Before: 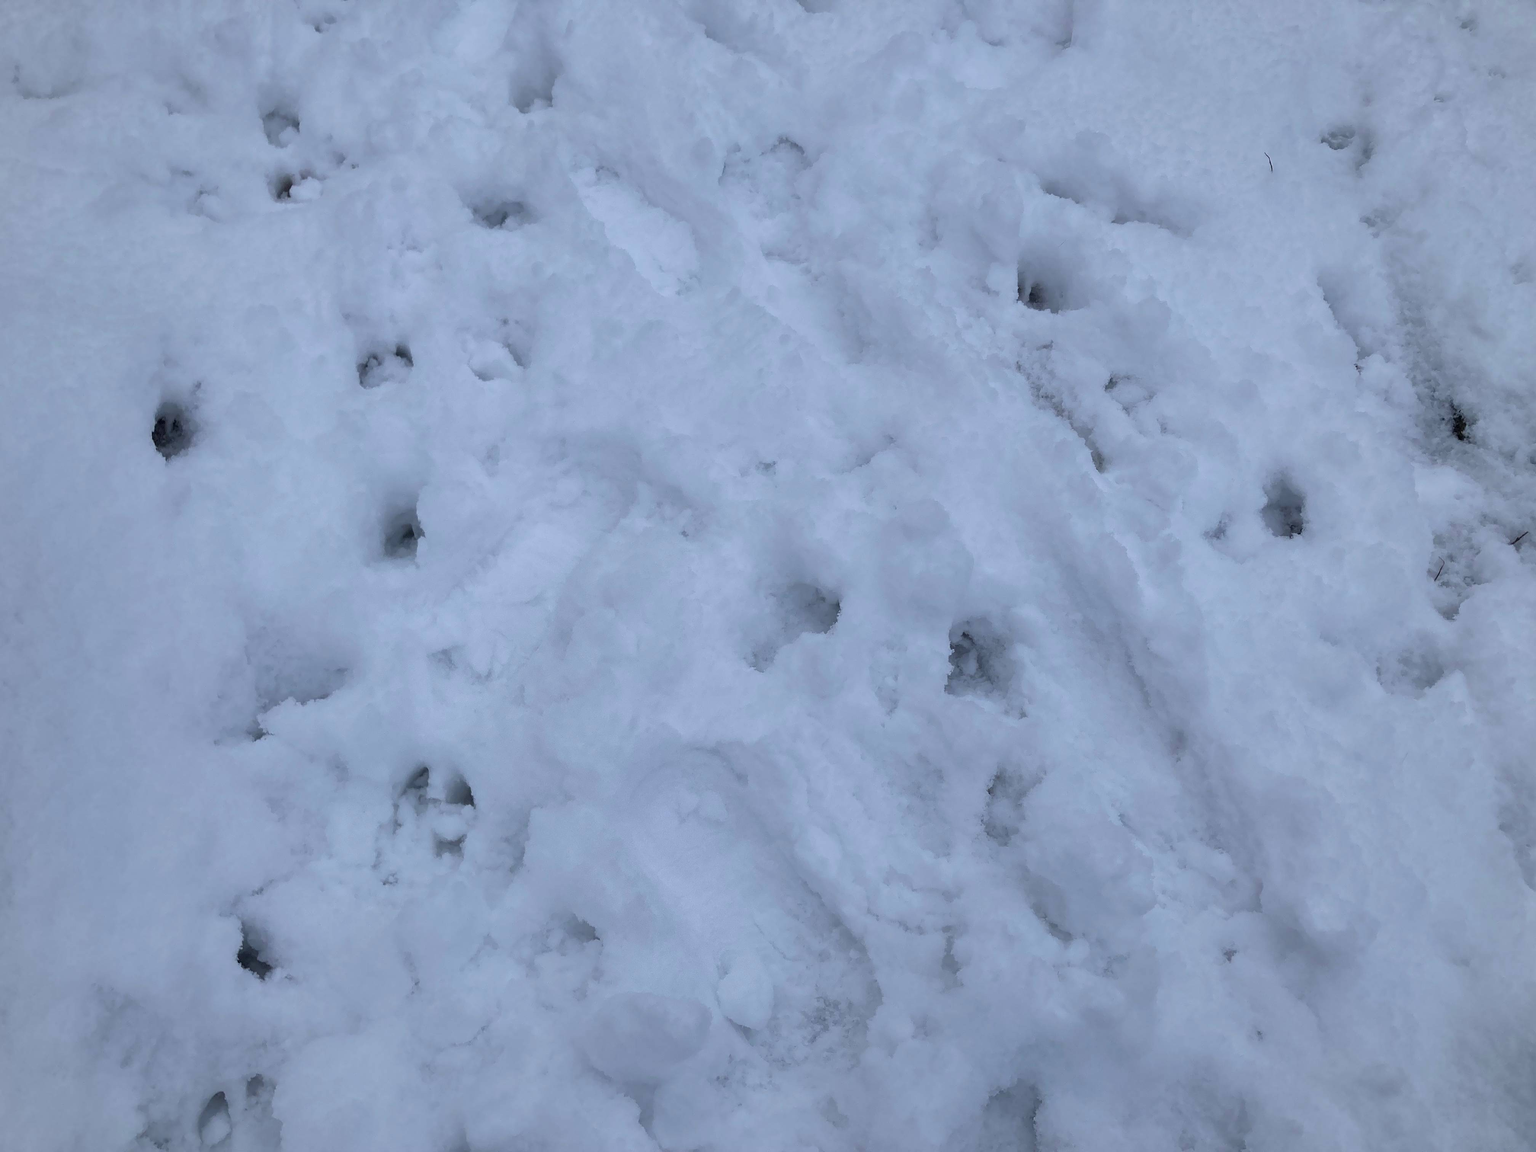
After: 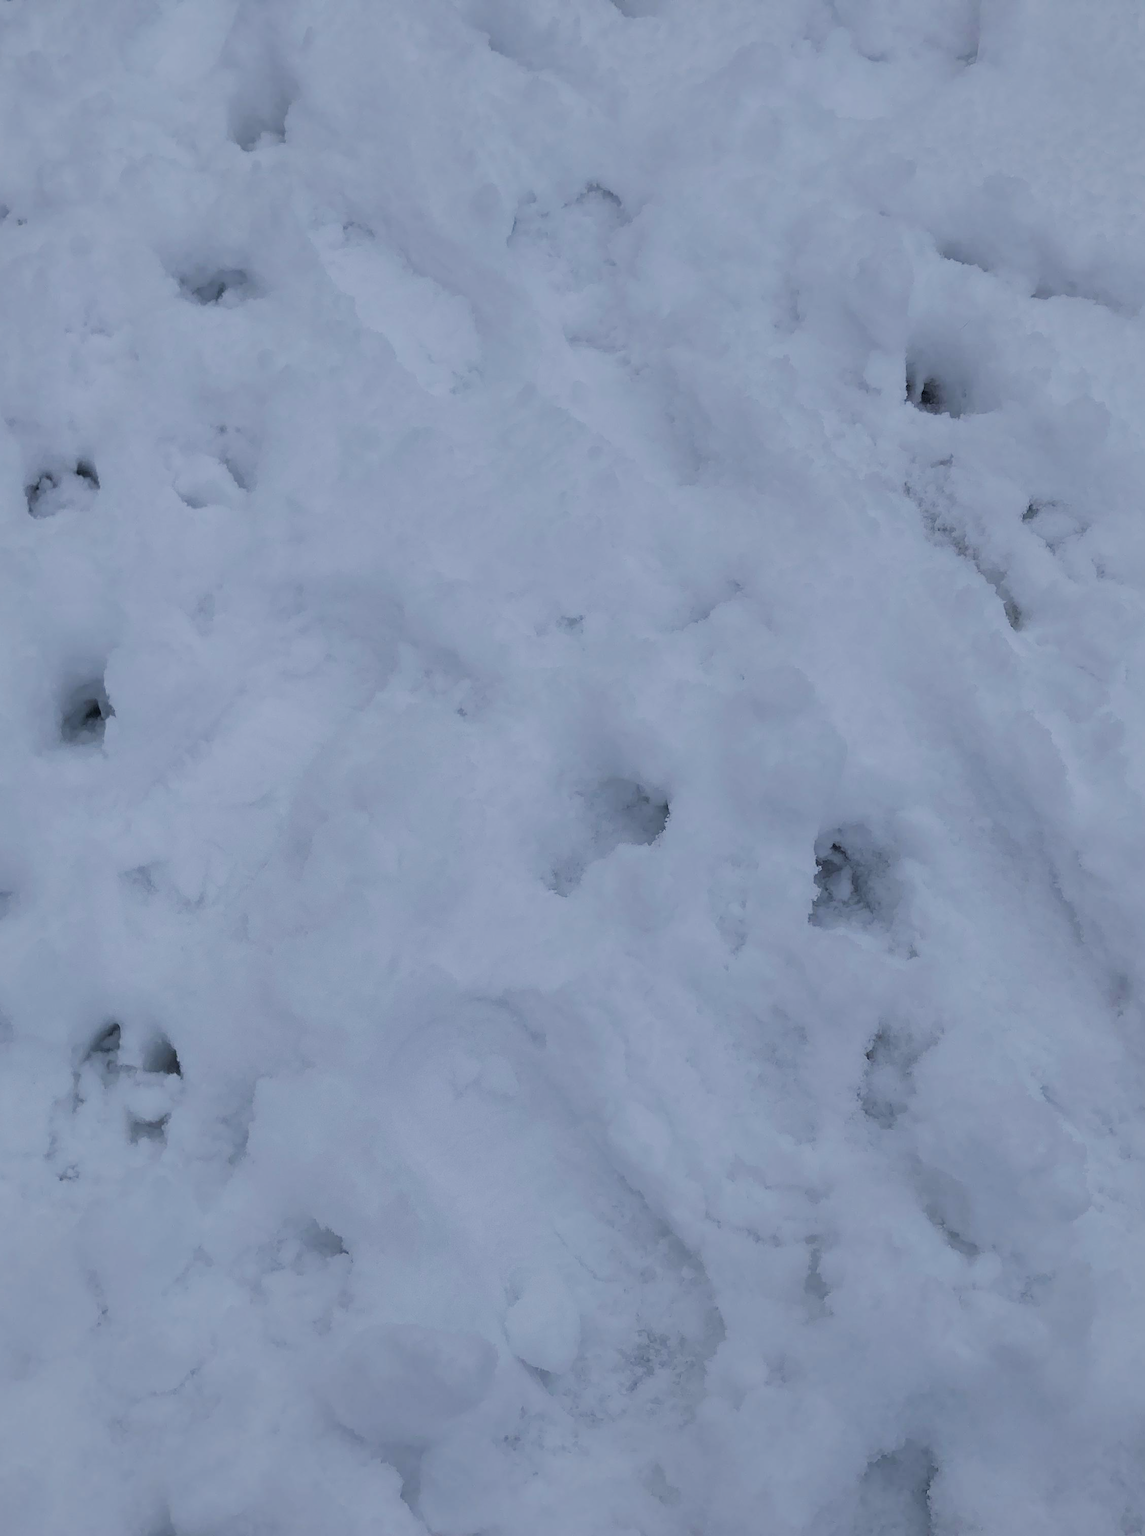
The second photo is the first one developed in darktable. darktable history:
filmic rgb: black relative exposure -7.21 EV, white relative exposure 5.39 EV, hardness 3.02
crop: left 22.061%, right 21.989%, bottom 0.012%
